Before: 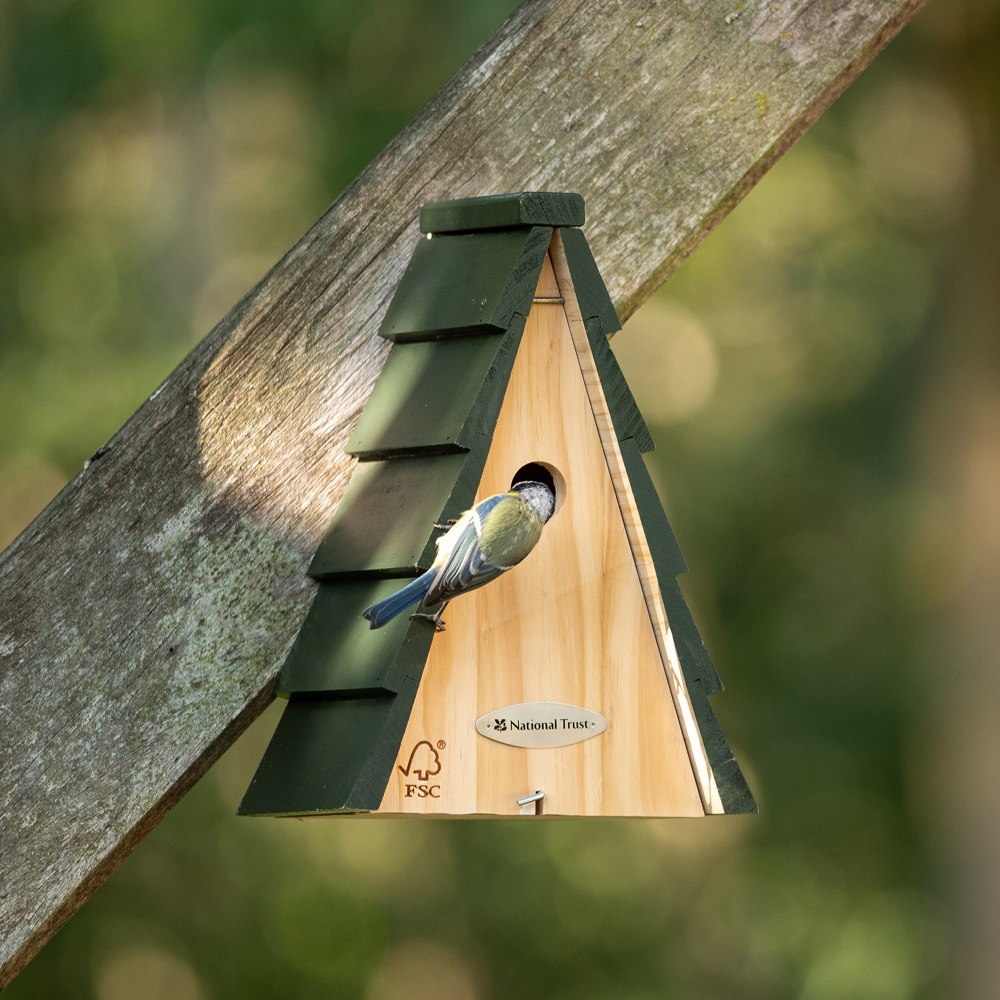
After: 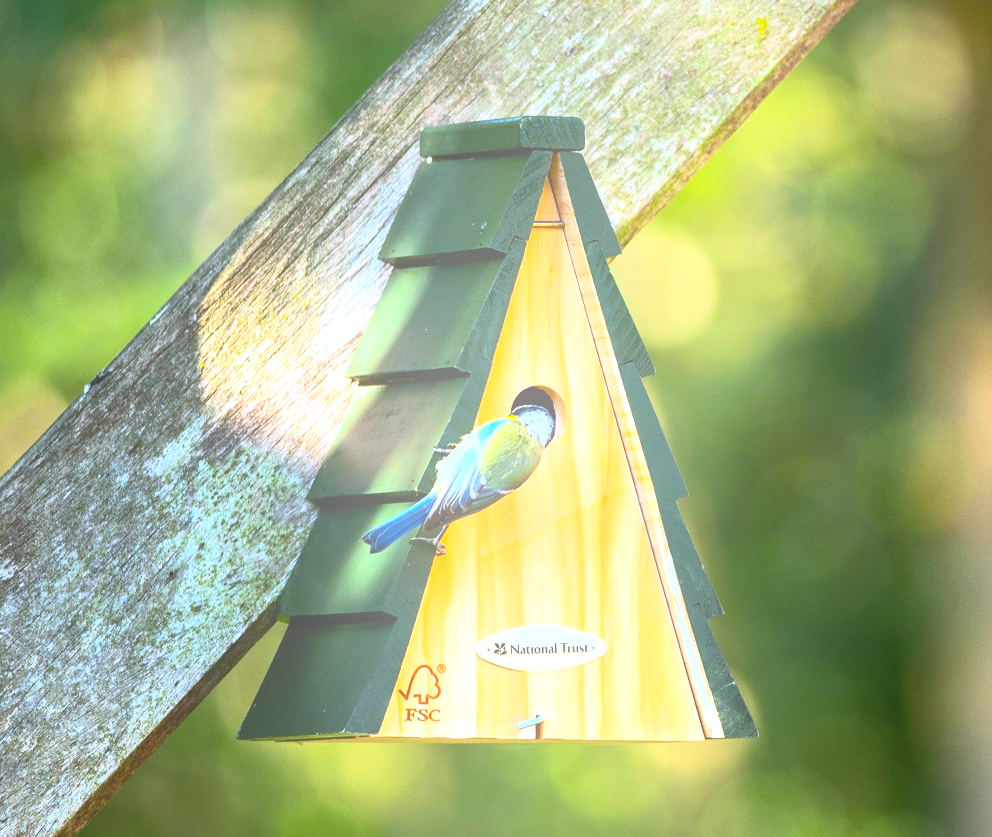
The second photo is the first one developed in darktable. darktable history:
crop: top 7.625%, bottom 8.027%
tone equalizer: -8 EV -1.08 EV, -7 EV -1.01 EV, -6 EV -0.867 EV, -5 EV -0.578 EV, -3 EV 0.578 EV, -2 EV 0.867 EV, -1 EV 1.01 EV, +0 EV 1.08 EV, edges refinement/feathering 500, mask exposure compensation -1.57 EV, preserve details no
contrast brightness saturation: contrast 0.2, brightness 0.2, saturation 0.8
white balance: red 0.948, green 1.02, blue 1.176
bloom: size 40%
